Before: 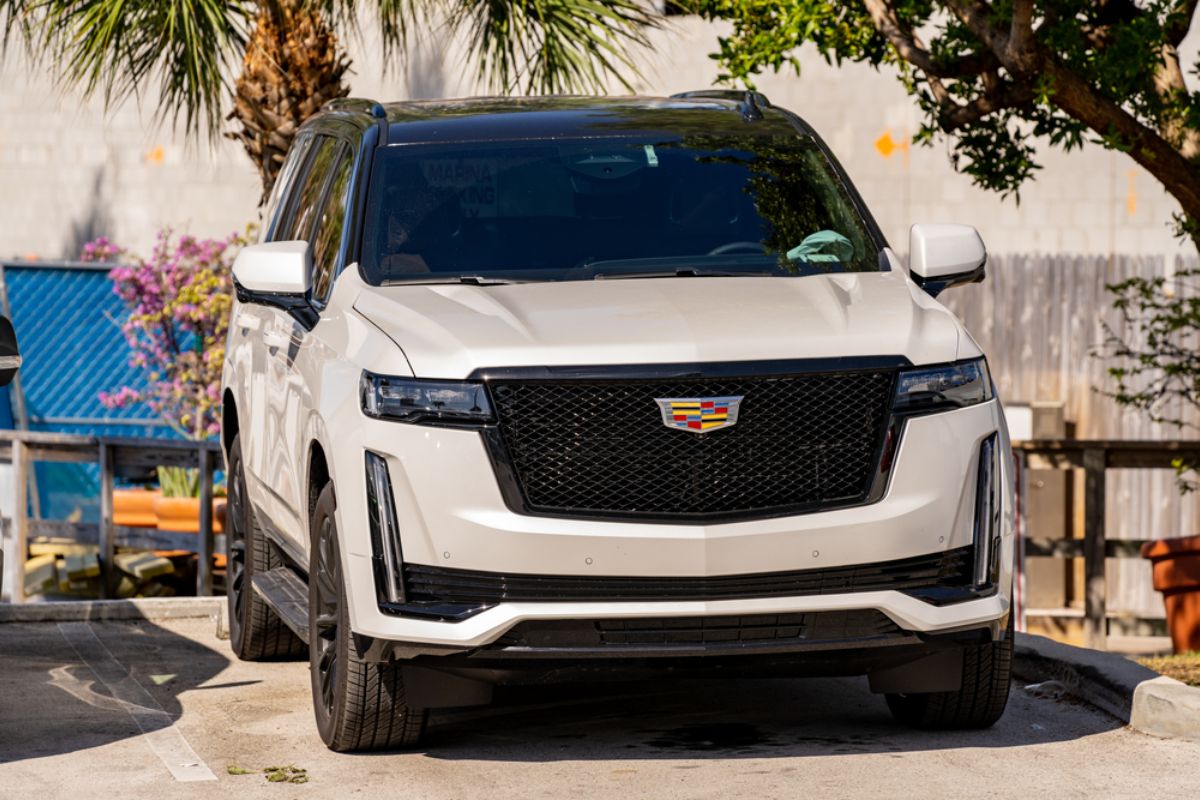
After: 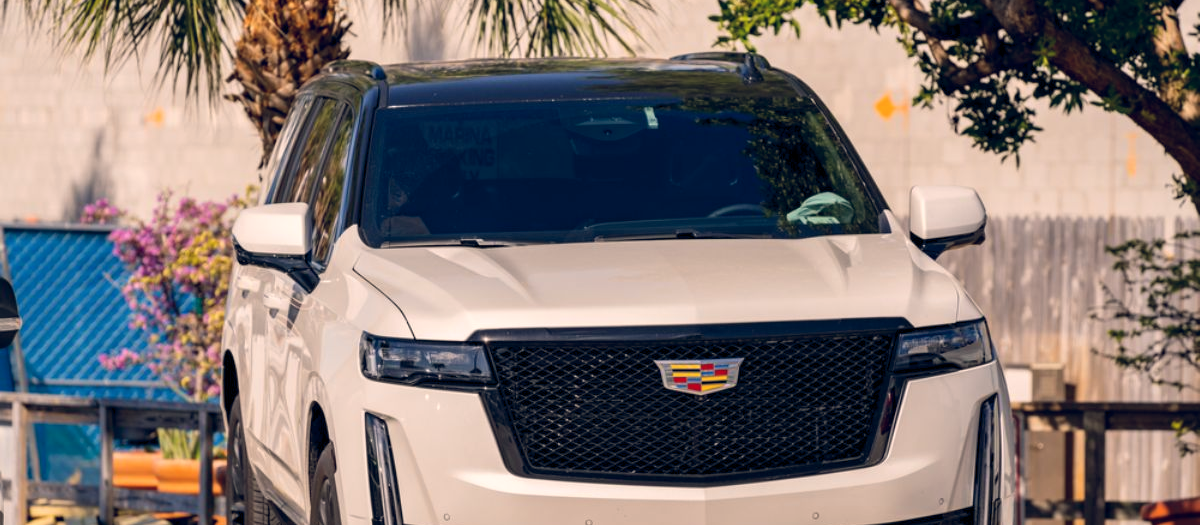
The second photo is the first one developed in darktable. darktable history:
color balance rgb: shadows lift › hue 87.51°, highlights gain › chroma 3.21%, highlights gain › hue 55.1°, global offset › chroma 0.15%, global offset › hue 253.66°, linear chroma grading › global chroma 0.5%
crop and rotate: top 4.848%, bottom 29.503%
